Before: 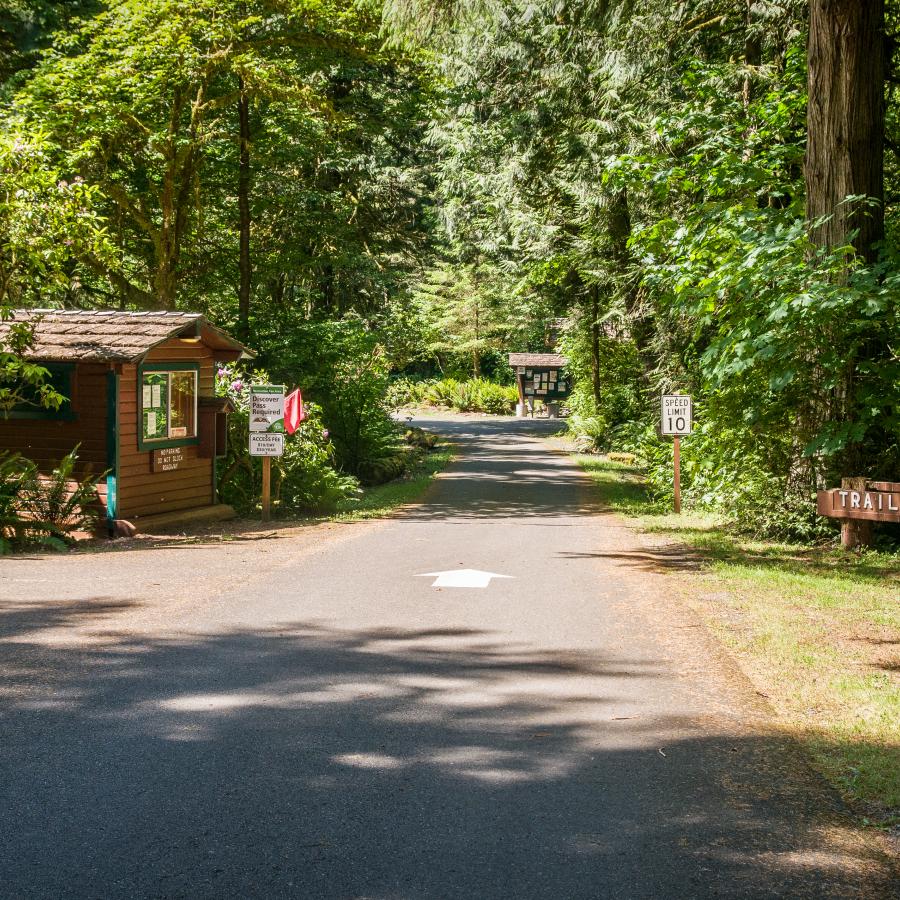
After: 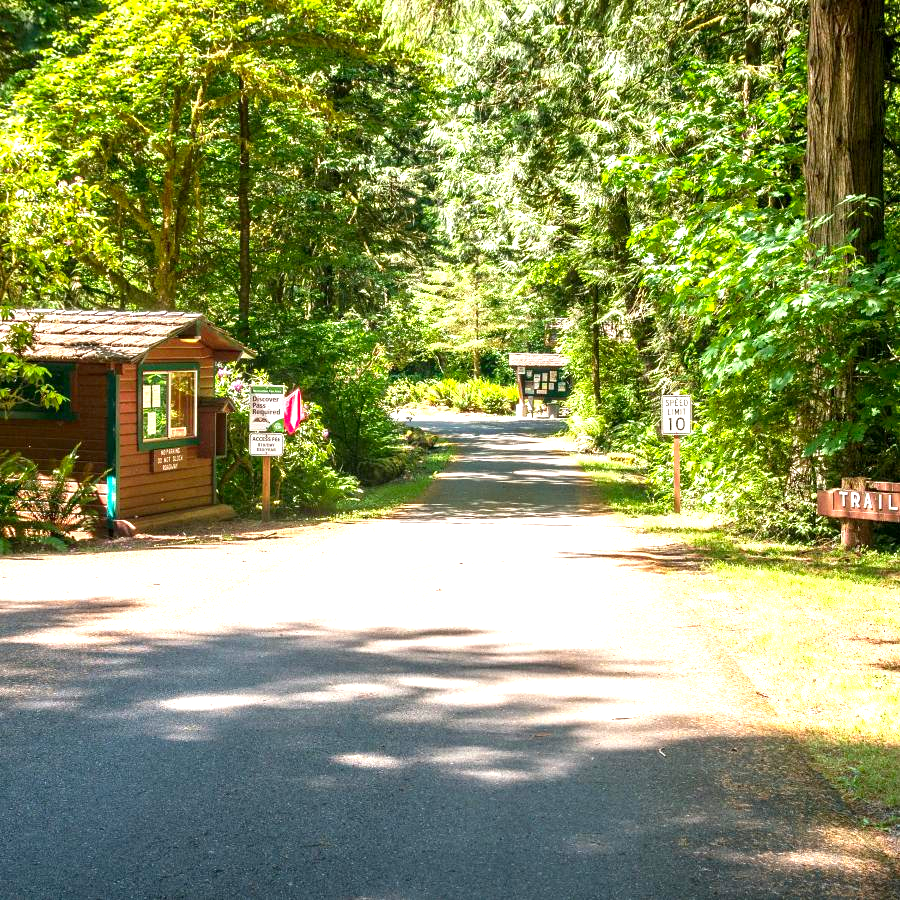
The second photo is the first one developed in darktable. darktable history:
color calibration: output R [0.946, 0.065, -0.013, 0], output G [-0.246, 1.264, -0.017, 0], output B [0.046, -0.098, 1.05, 0], illuminant custom, x 0.344, y 0.359, temperature 5045.54 K
exposure: black level correction 0.001, exposure 1.129 EV, compensate exposure bias true, compensate highlight preservation false
